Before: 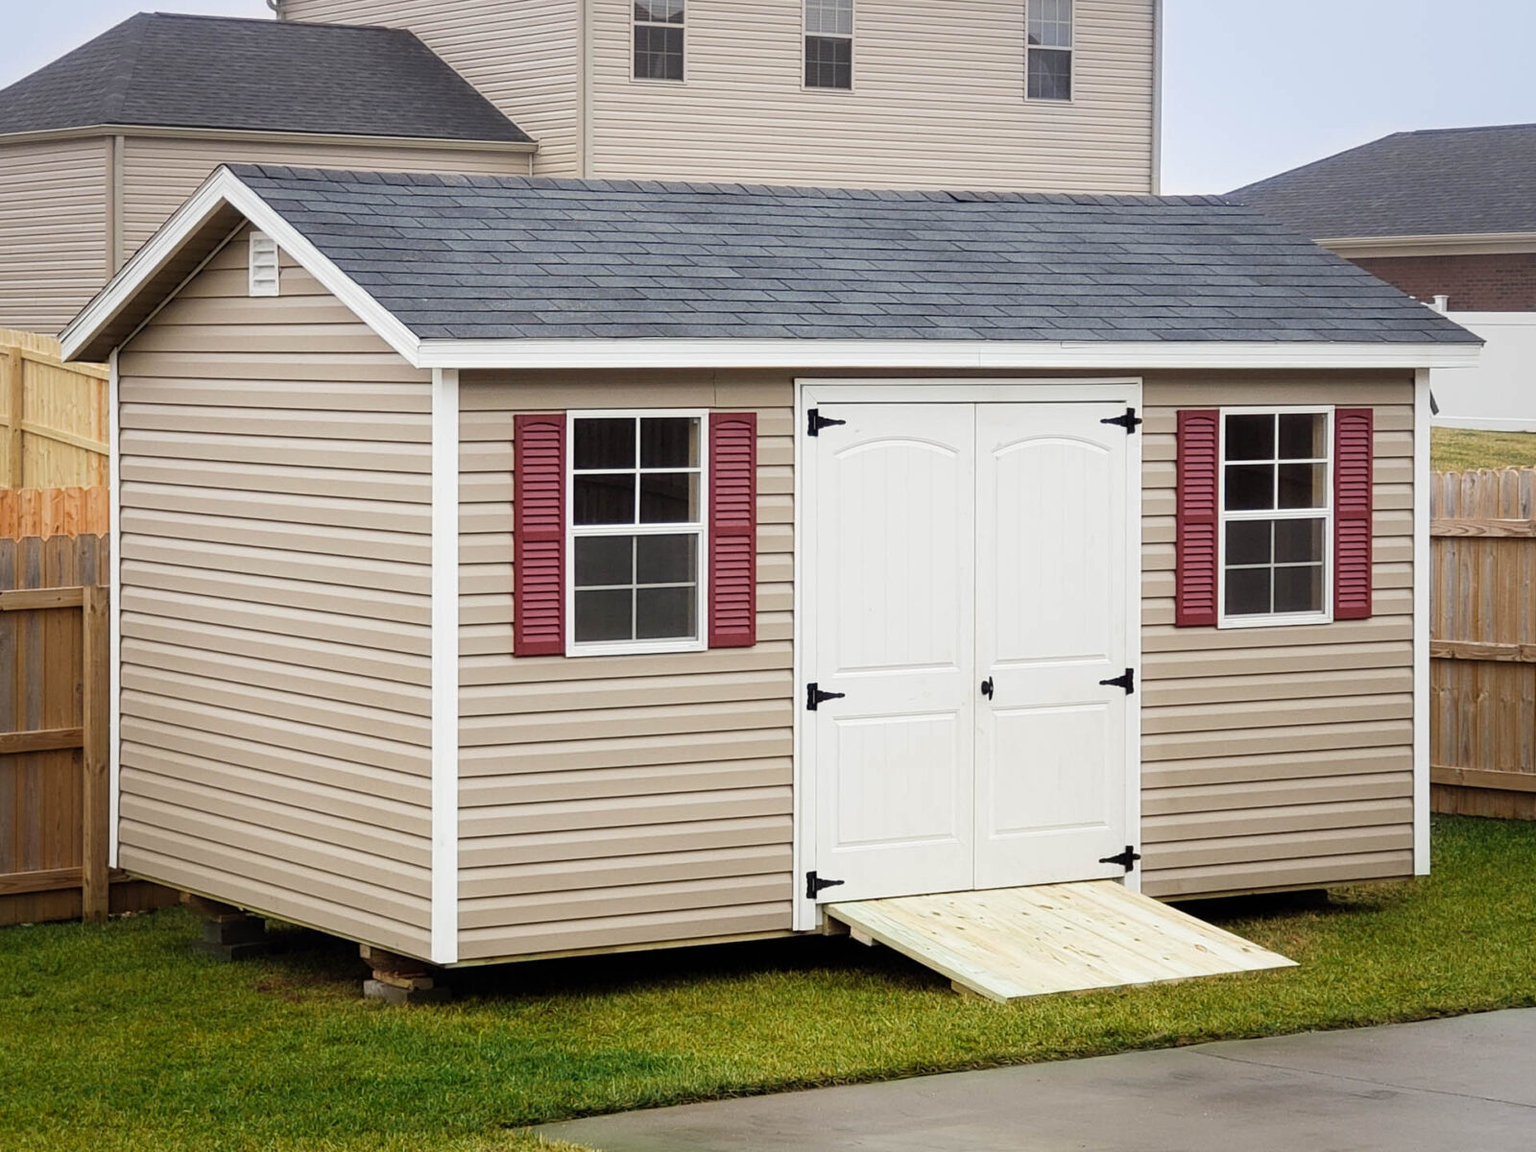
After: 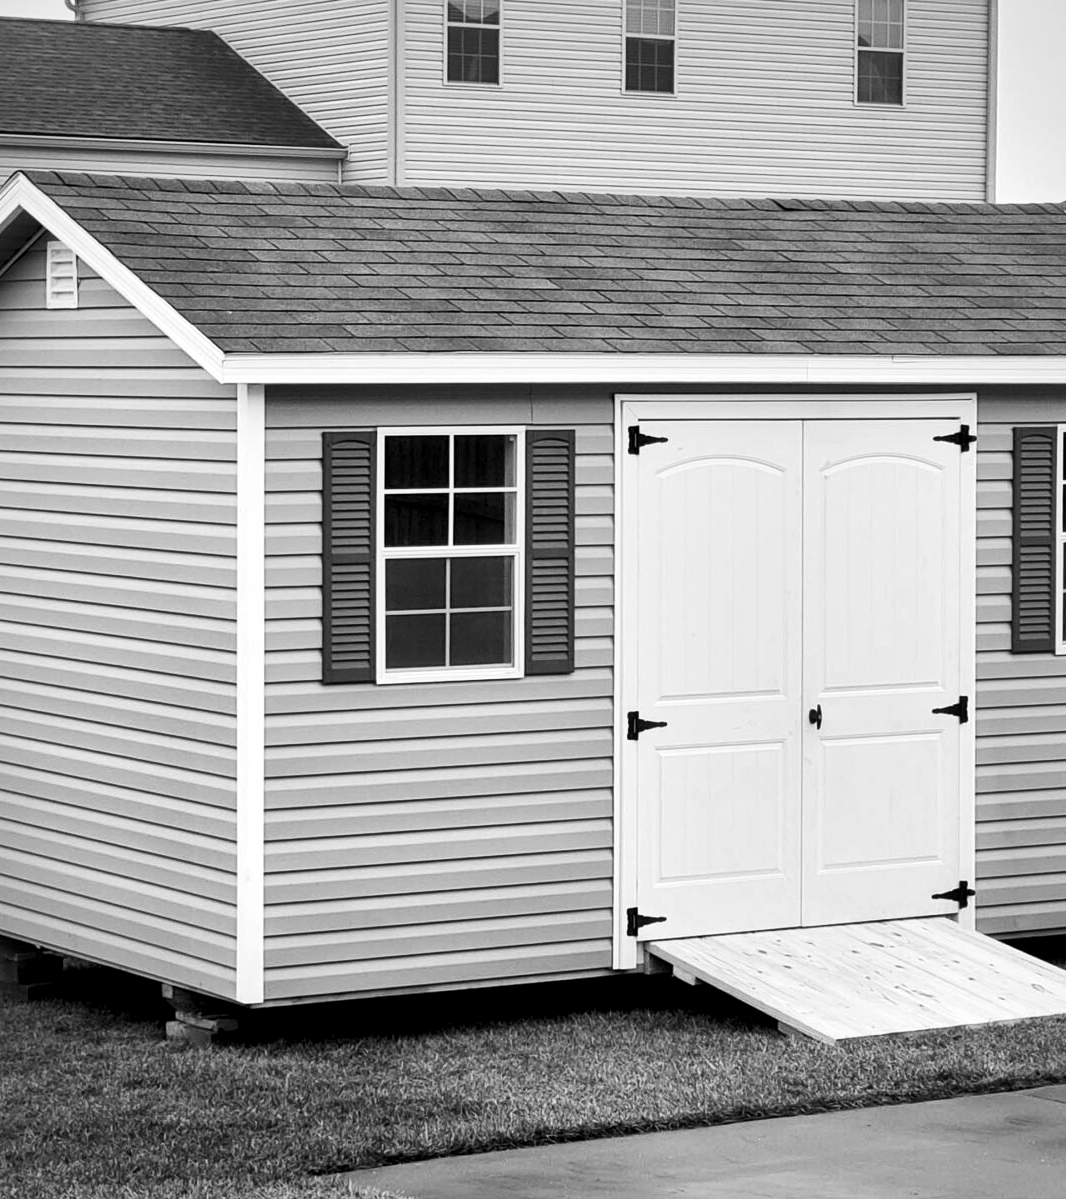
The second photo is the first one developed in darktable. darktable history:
local contrast: mode bilateral grid, contrast 25, coarseness 60, detail 151%, midtone range 0.2
contrast brightness saturation: contrast 0.16, saturation 0.32
crop and rotate: left 13.409%, right 19.924%
monochrome: a 32, b 64, size 2.3
